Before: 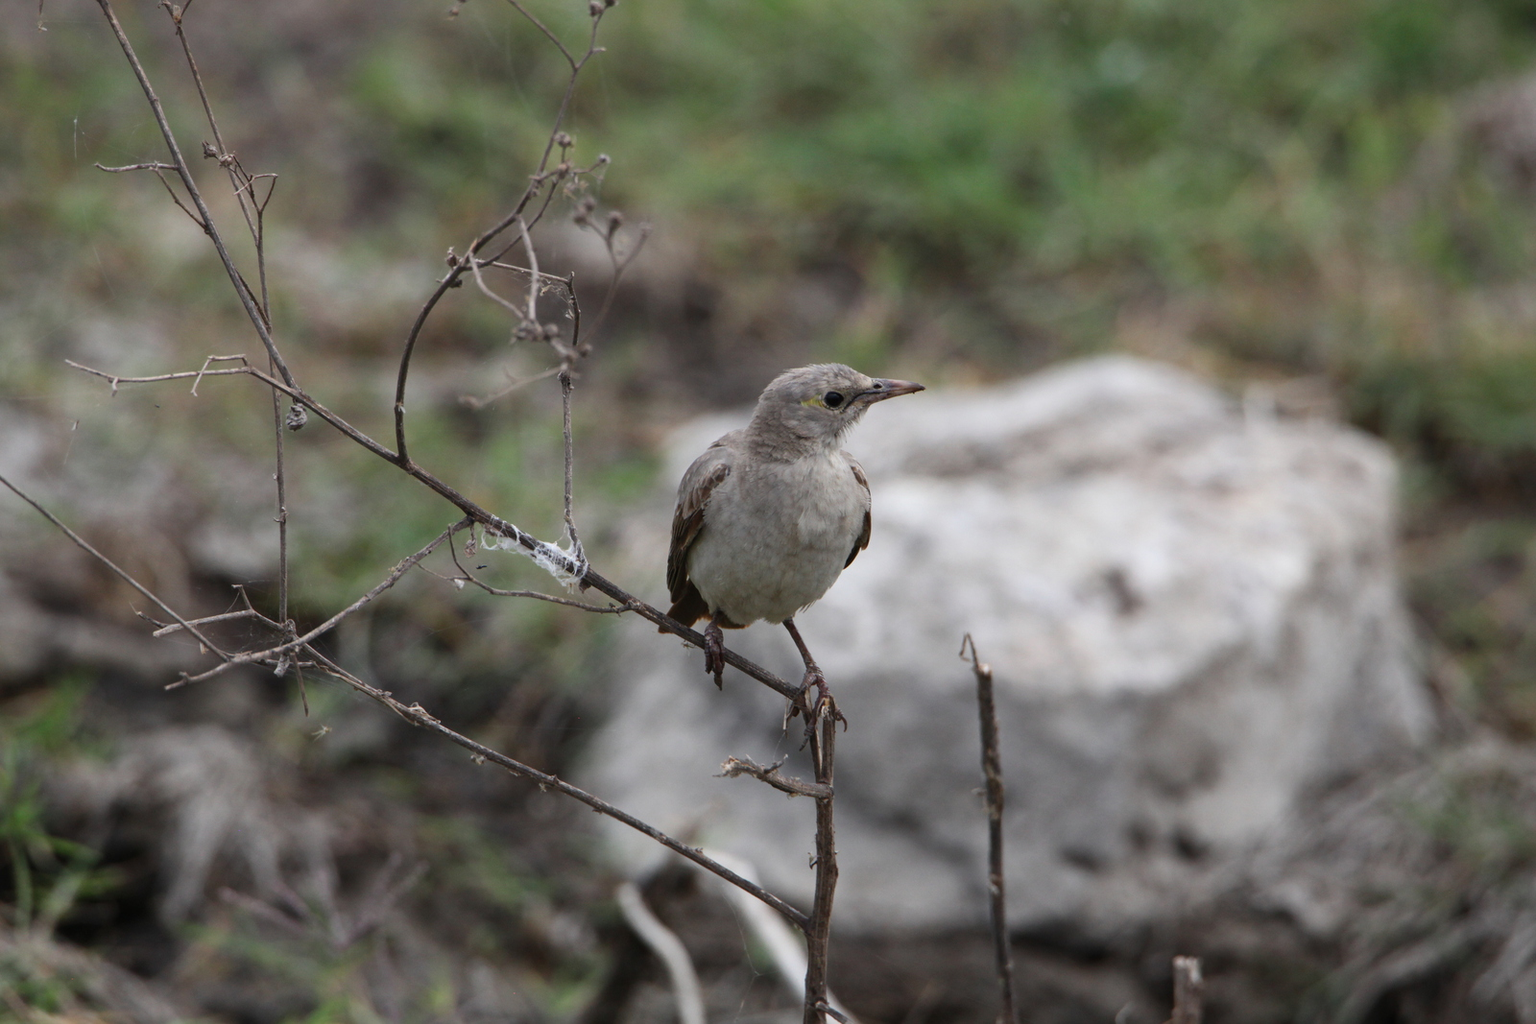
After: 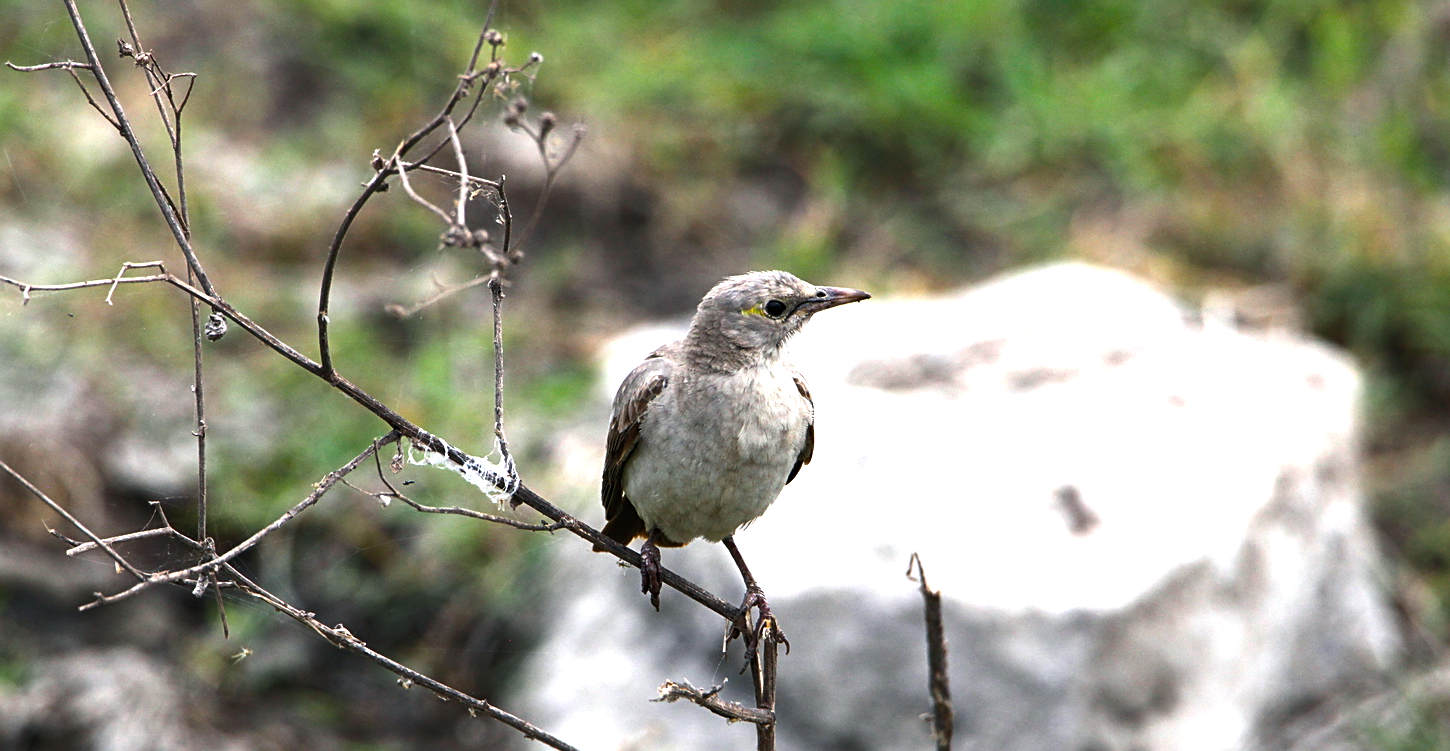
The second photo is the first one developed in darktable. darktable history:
crop: left 5.834%, top 10.141%, right 3.516%, bottom 19.454%
tone equalizer: -8 EV -0.575 EV, edges refinement/feathering 500, mask exposure compensation -1.57 EV, preserve details no
sharpen: on, module defaults
color balance rgb: shadows lift › chroma 2.023%, shadows lift › hue 222.29°, perceptual saturation grading › global saturation 30.166%, perceptual brilliance grading › highlights 47.608%, perceptual brilliance grading › mid-tones 22.808%, perceptual brilliance grading › shadows -6.007%, global vibrance 30.416%, contrast 9.354%
